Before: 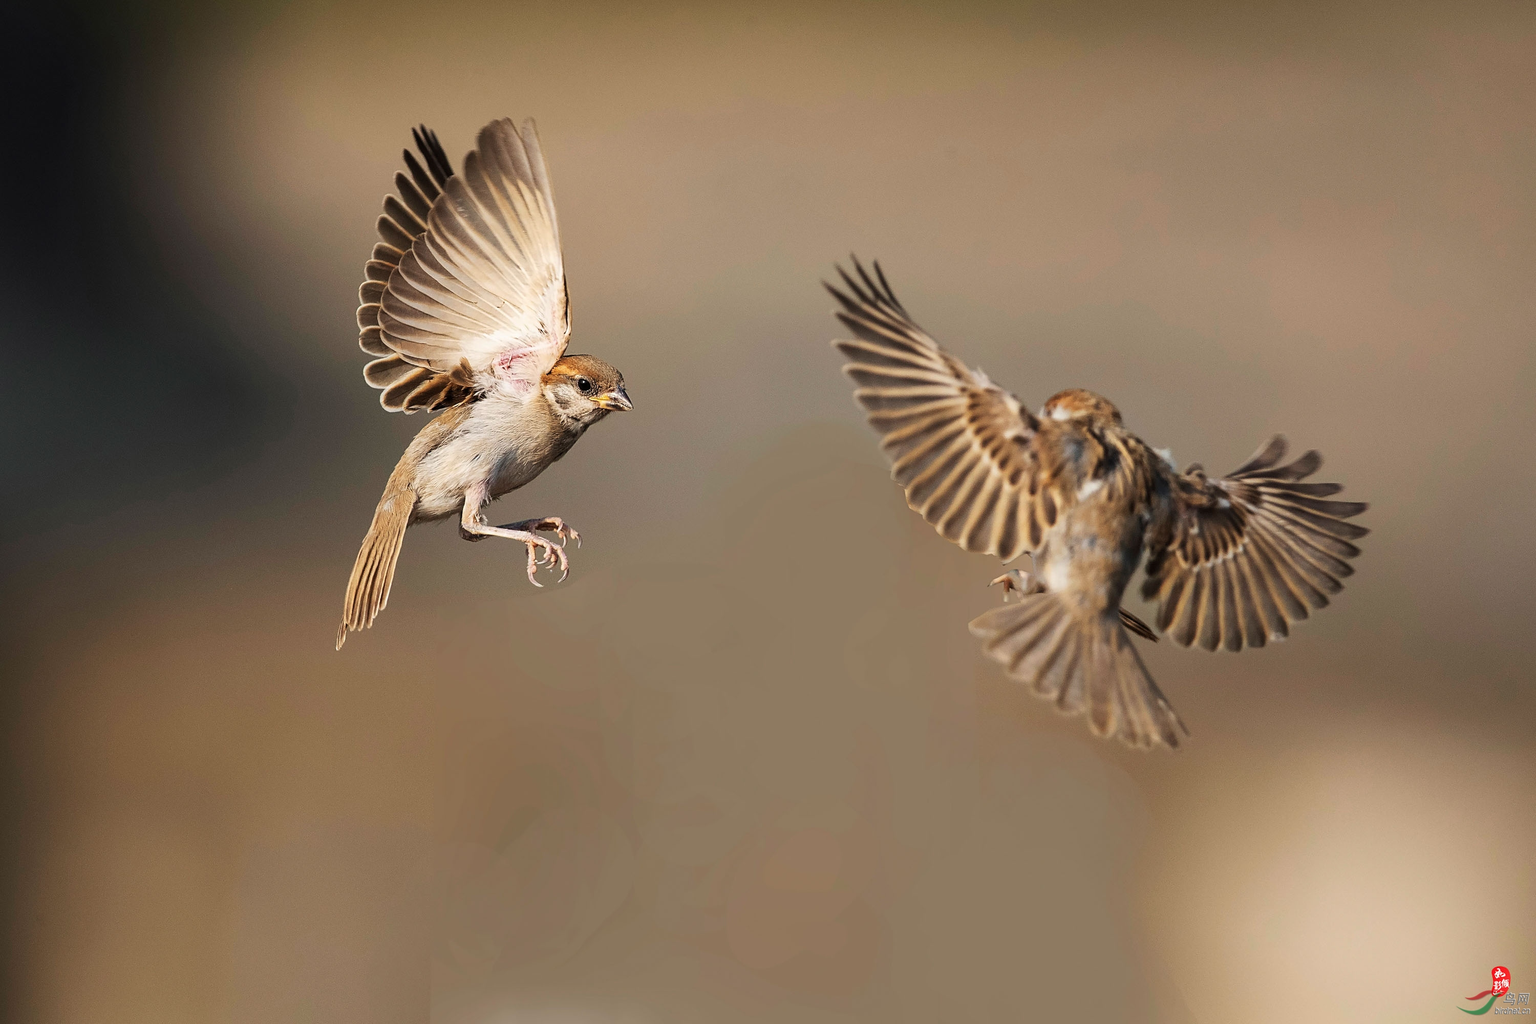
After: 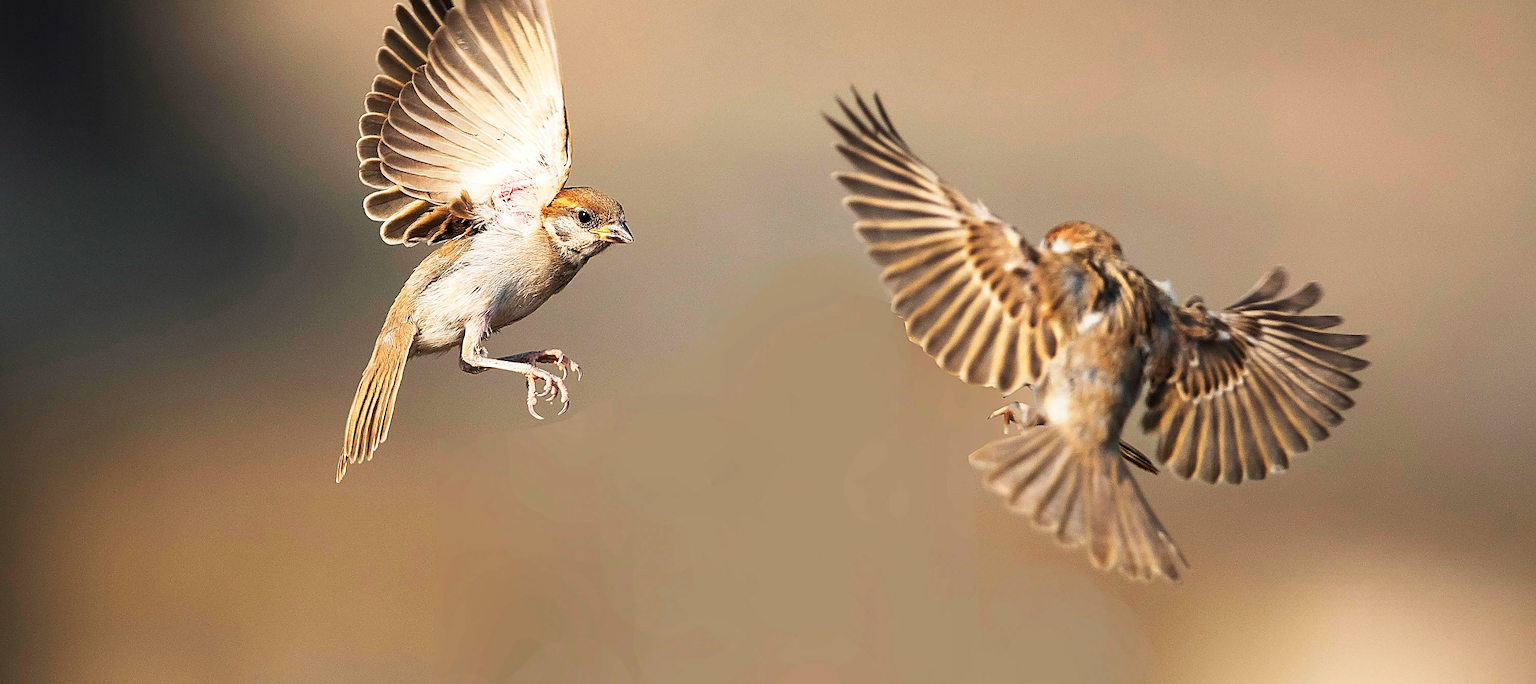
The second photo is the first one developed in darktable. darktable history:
contrast brightness saturation: saturation 0.122
crop: top 16.426%, bottom 16.688%
exposure: exposure 0.2 EV, compensate highlight preservation false
base curve: curves: ch0 [(0, 0) (0.666, 0.806) (1, 1)], preserve colors none
sharpen: on, module defaults
